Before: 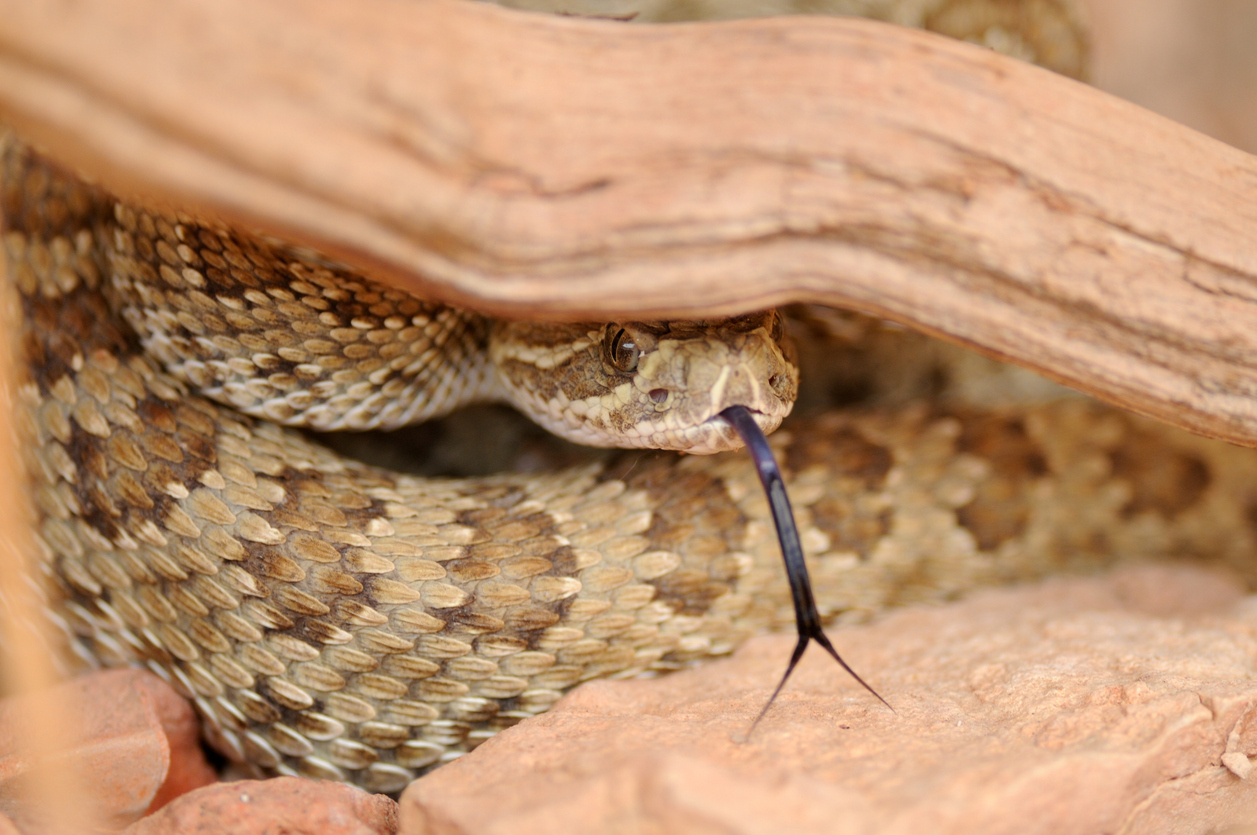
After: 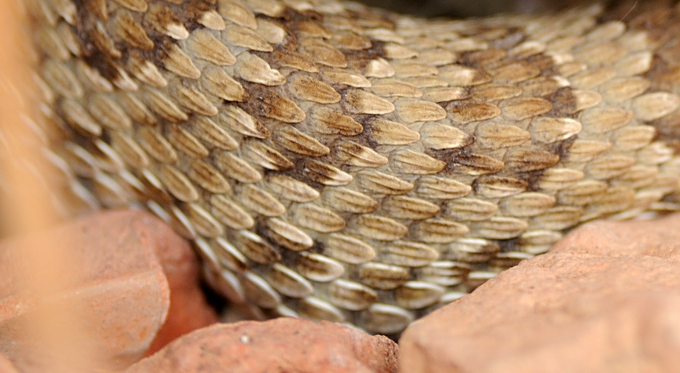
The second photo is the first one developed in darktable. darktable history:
sharpen: on, module defaults
crop and rotate: top 55.009%, right 45.883%, bottom 0.233%
